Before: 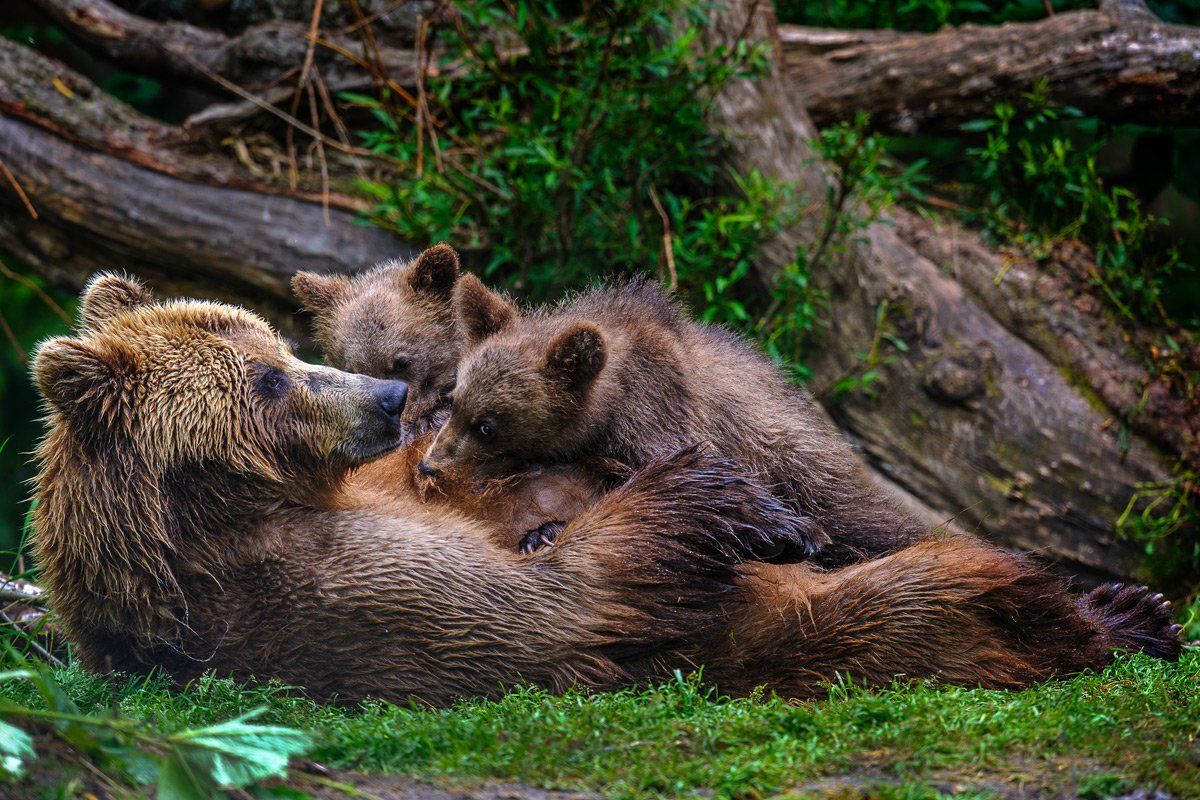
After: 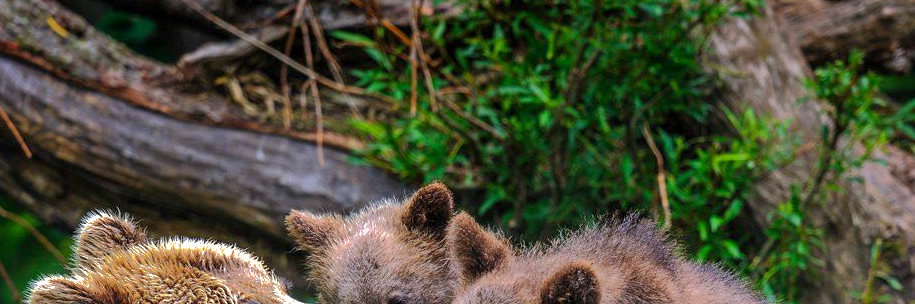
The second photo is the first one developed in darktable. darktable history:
crop: left 0.579%, top 7.627%, right 23.167%, bottom 54.275%
exposure: black level correction 0.001, exposure 0.5 EV, compensate exposure bias true, compensate highlight preservation false
shadows and highlights: shadows 25, highlights -70
